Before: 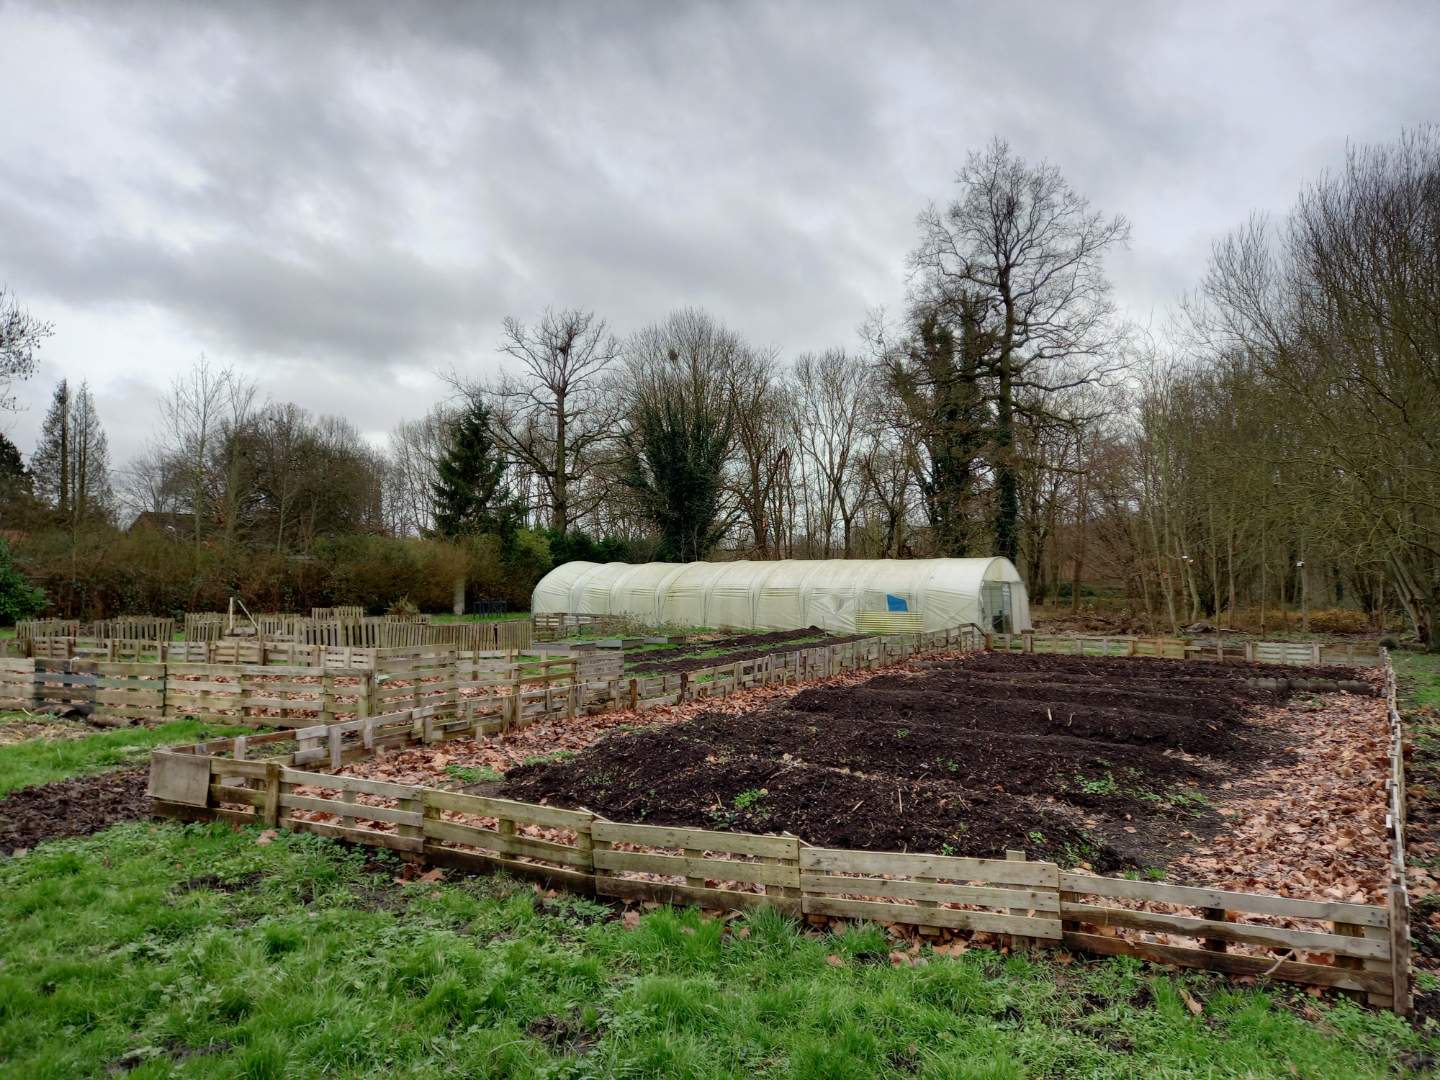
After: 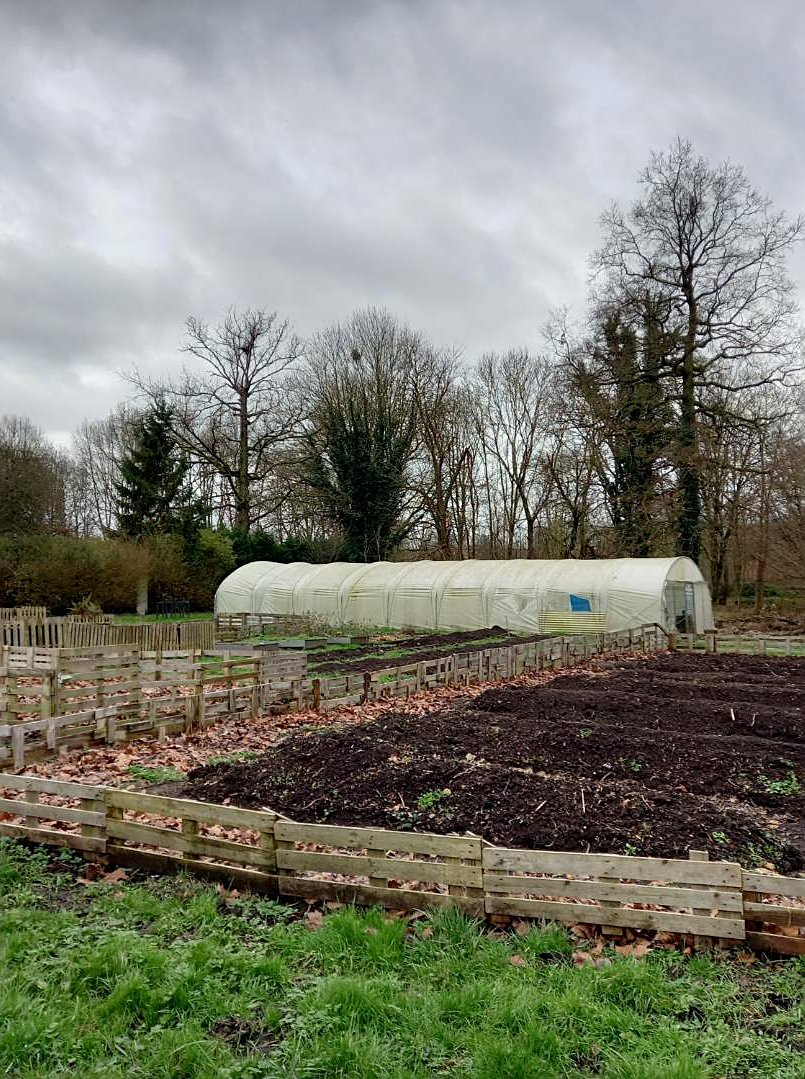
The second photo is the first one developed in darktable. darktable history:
sharpen: on, module defaults
crop: left 22.066%, right 21.988%, bottom 0.009%
